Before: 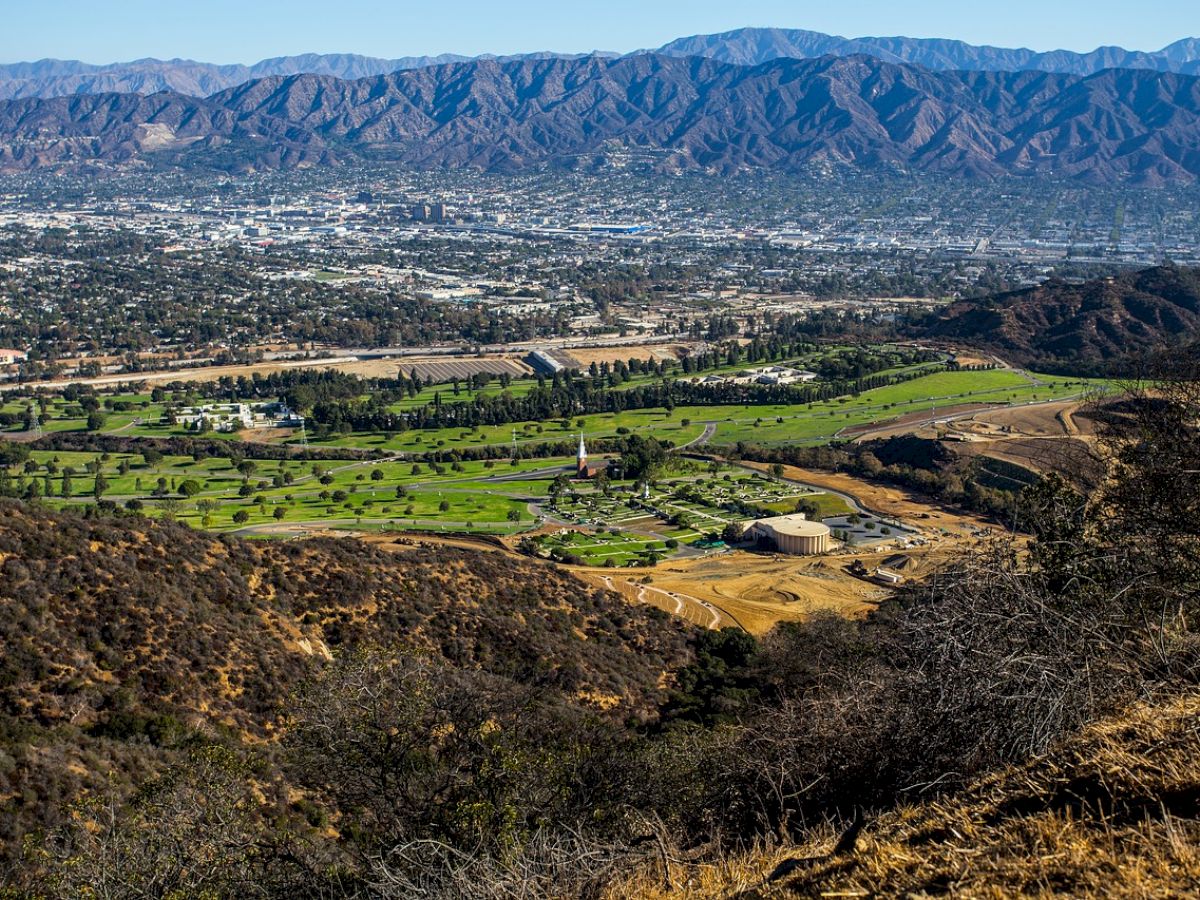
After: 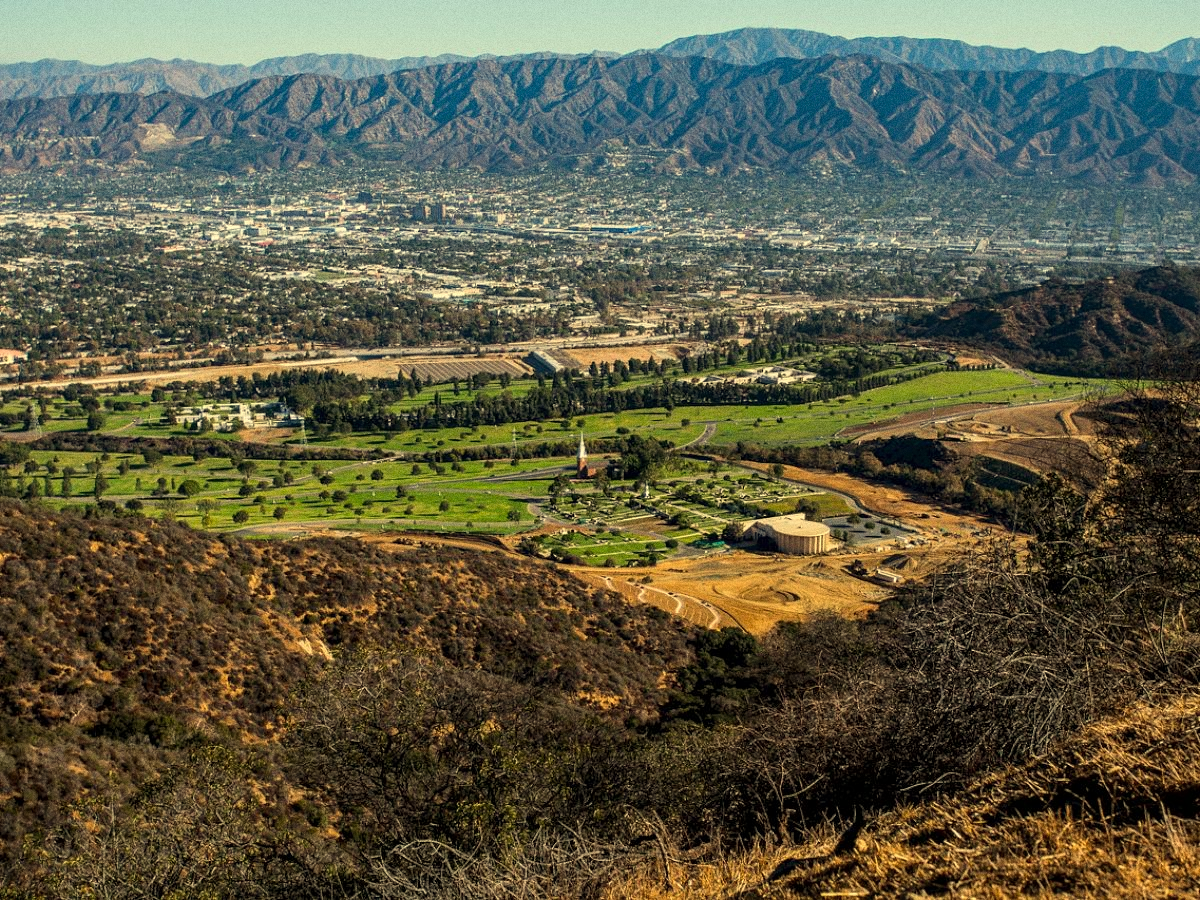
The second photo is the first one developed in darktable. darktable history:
grain: coarseness 8.68 ISO, strength 31.94%
white balance: red 1.08, blue 0.791
